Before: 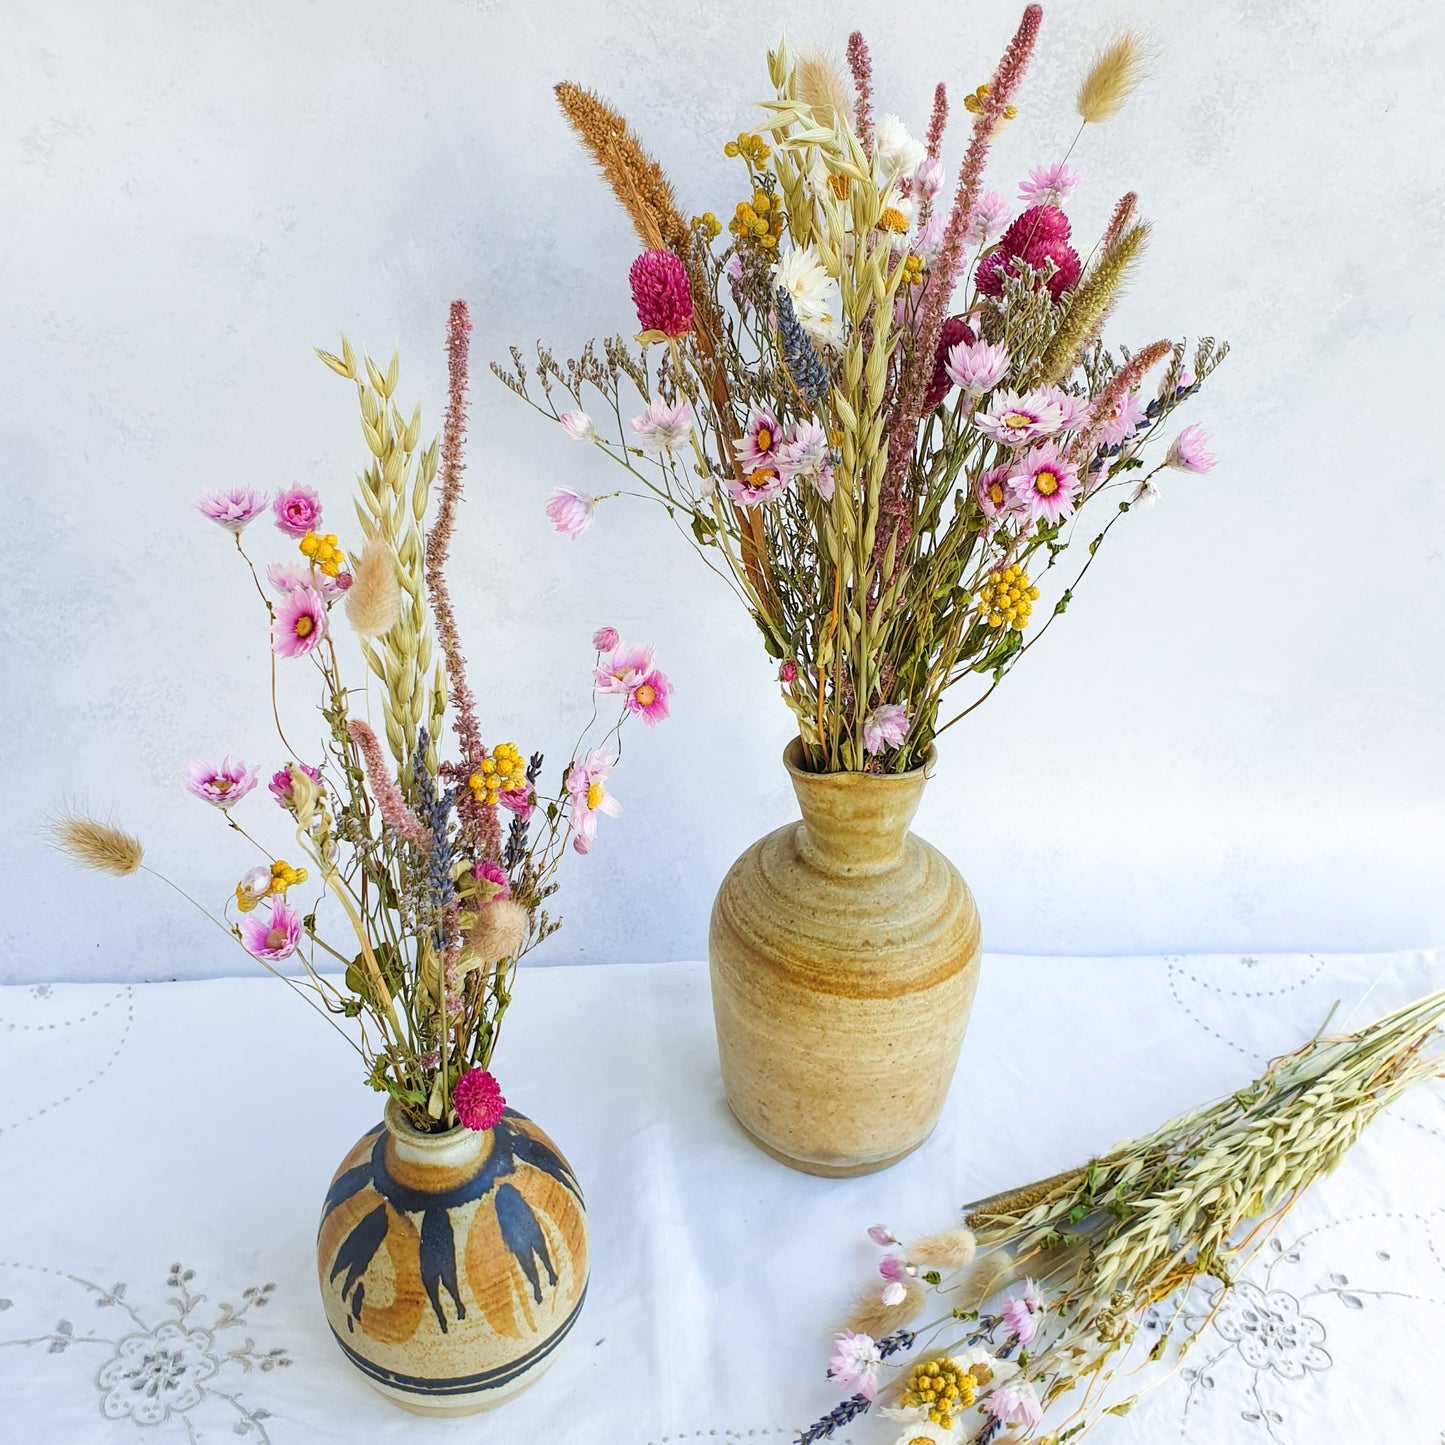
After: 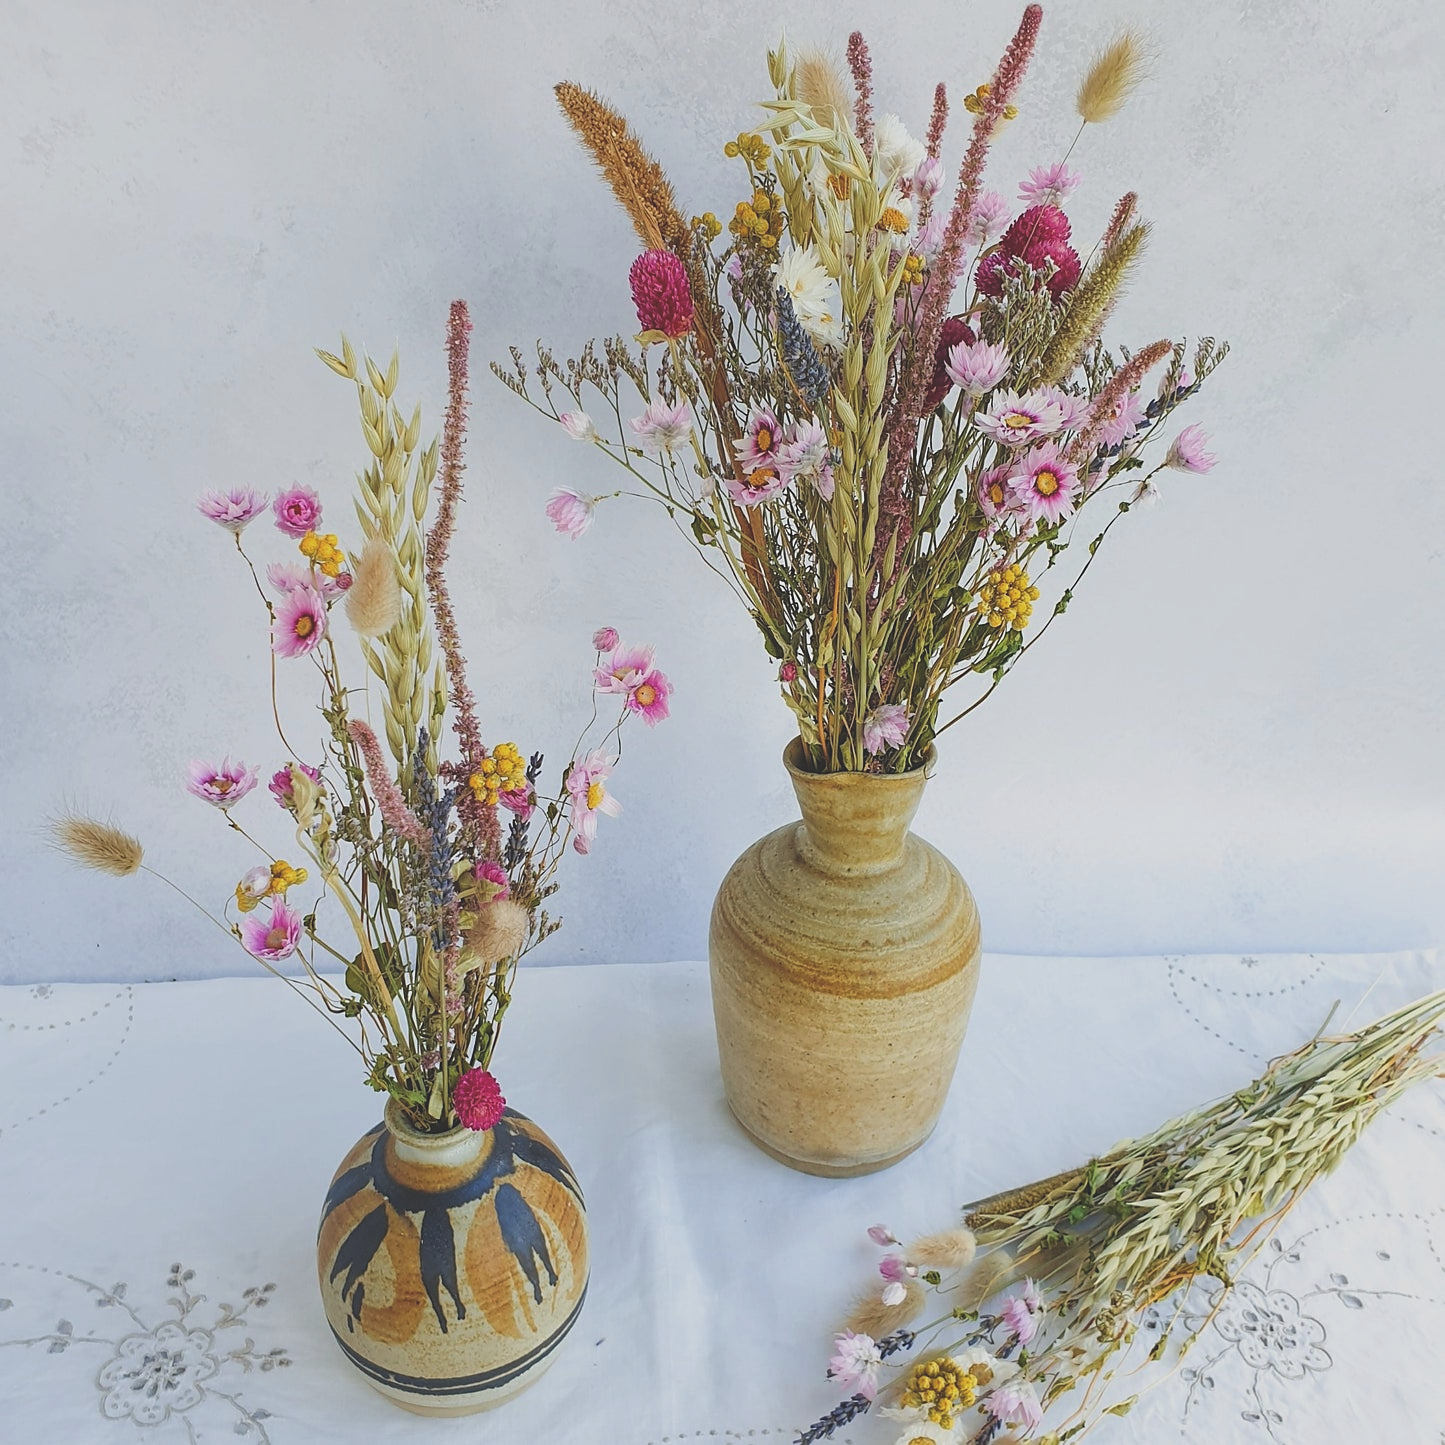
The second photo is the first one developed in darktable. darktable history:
sharpen: radius 1.458, amount 0.398, threshold 1.271
exposure: black level correction -0.036, exposure -0.497 EV, compensate highlight preservation false
